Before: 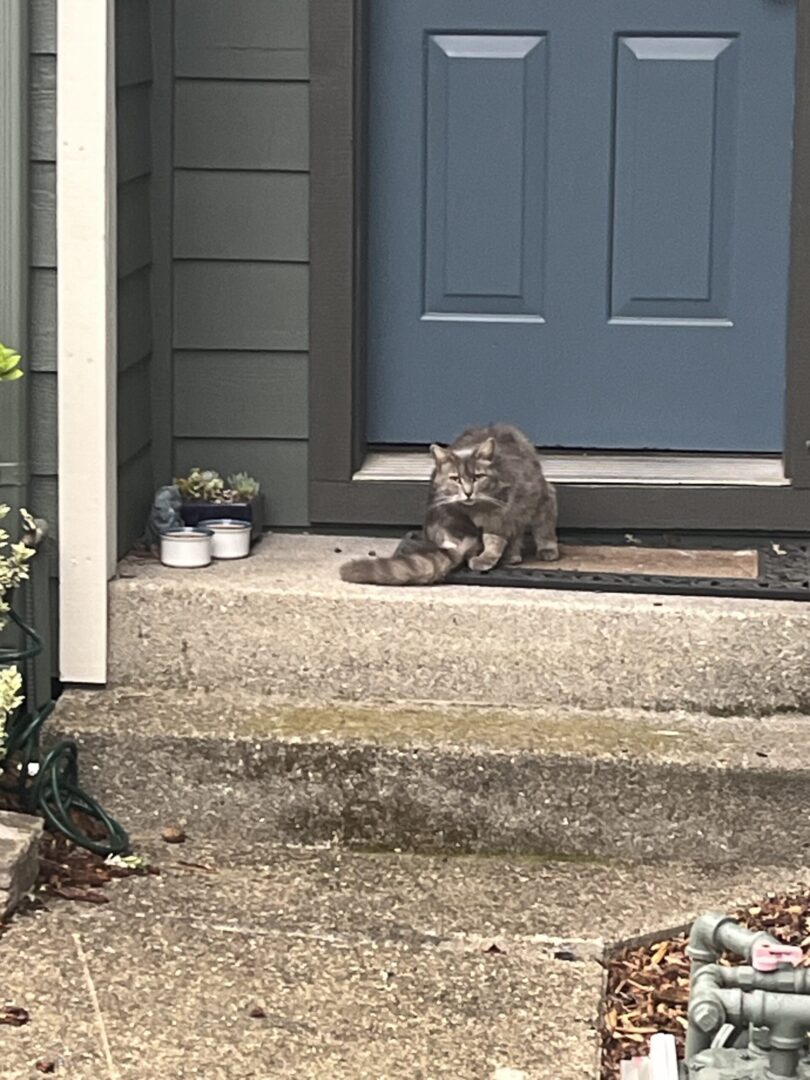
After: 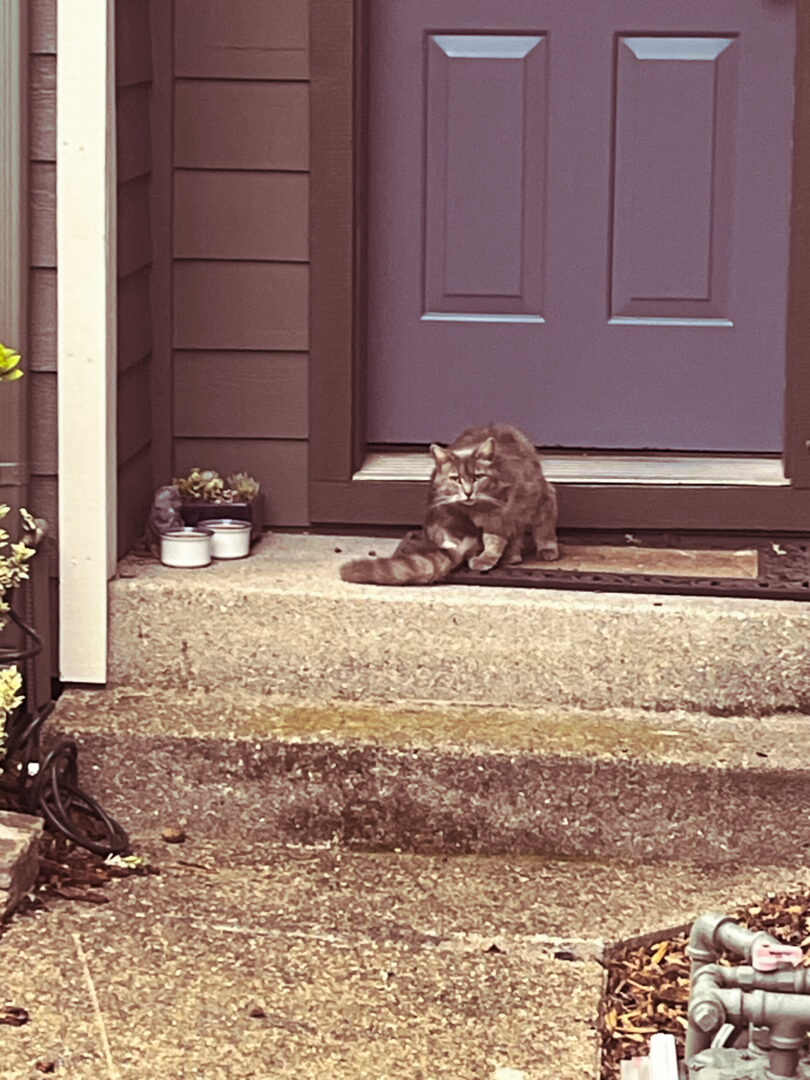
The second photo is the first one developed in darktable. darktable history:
color contrast: green-magenta contrast 0.85, blue-yellow contrast 1.25, unbound 0
split-toning: on, module defaults
